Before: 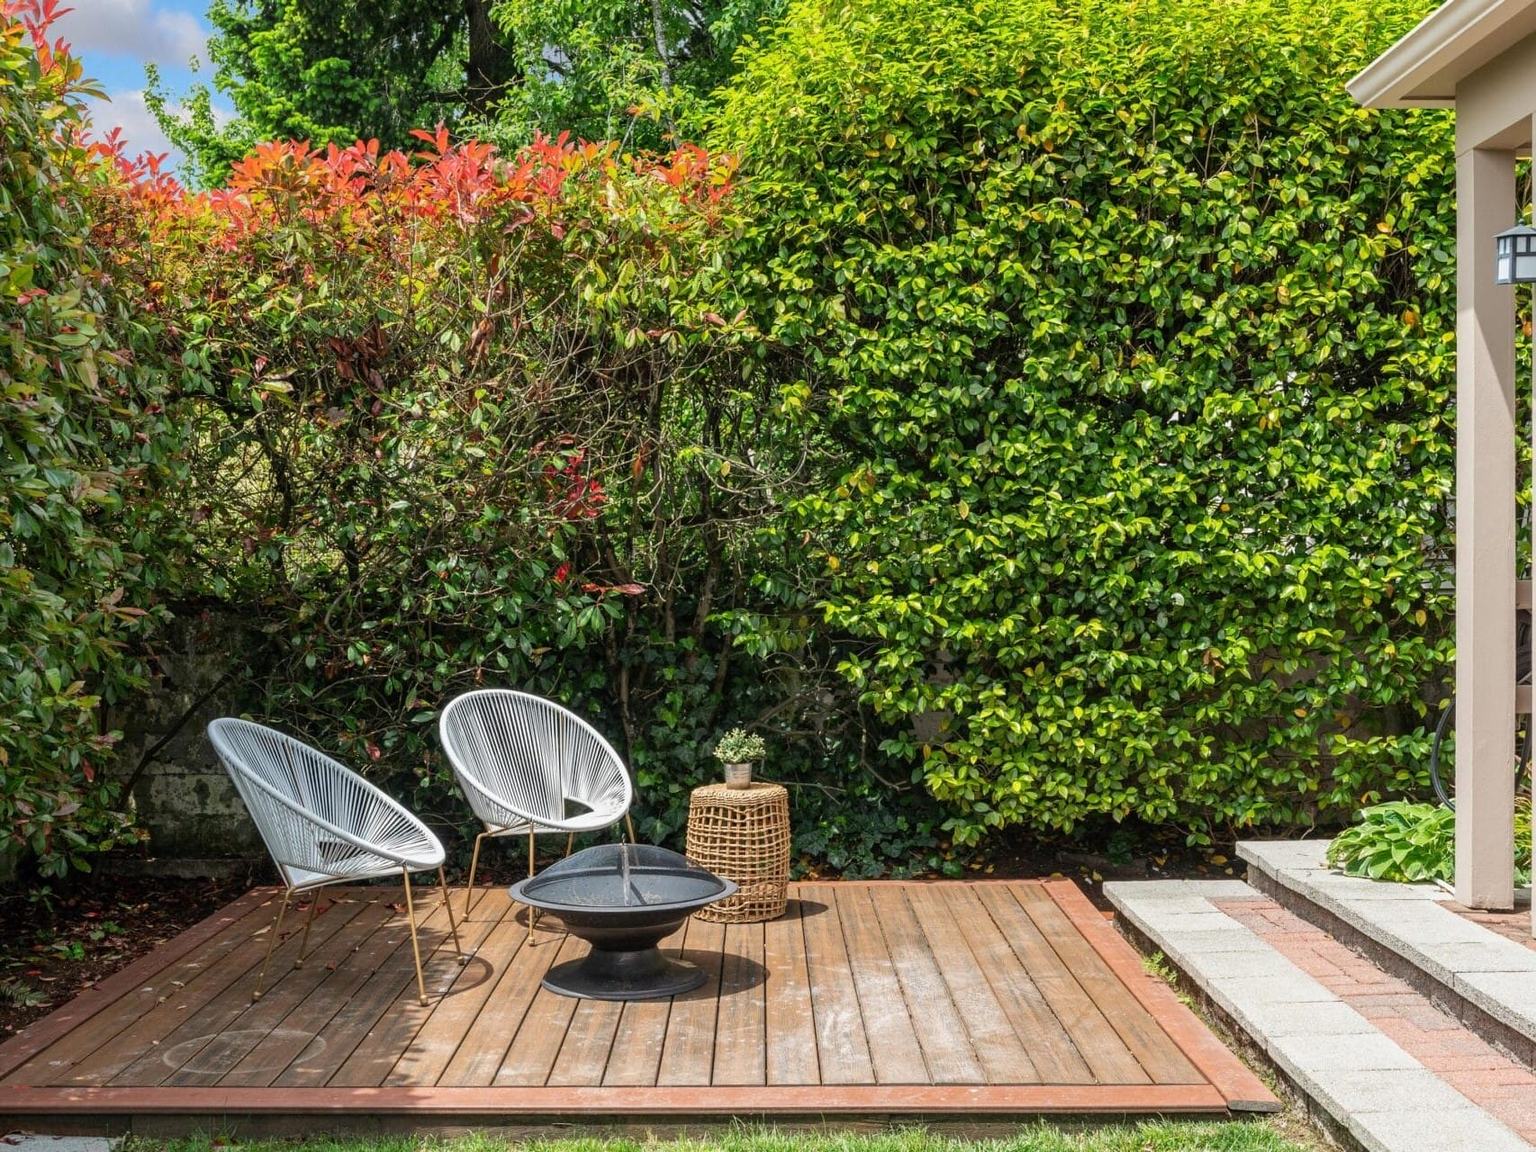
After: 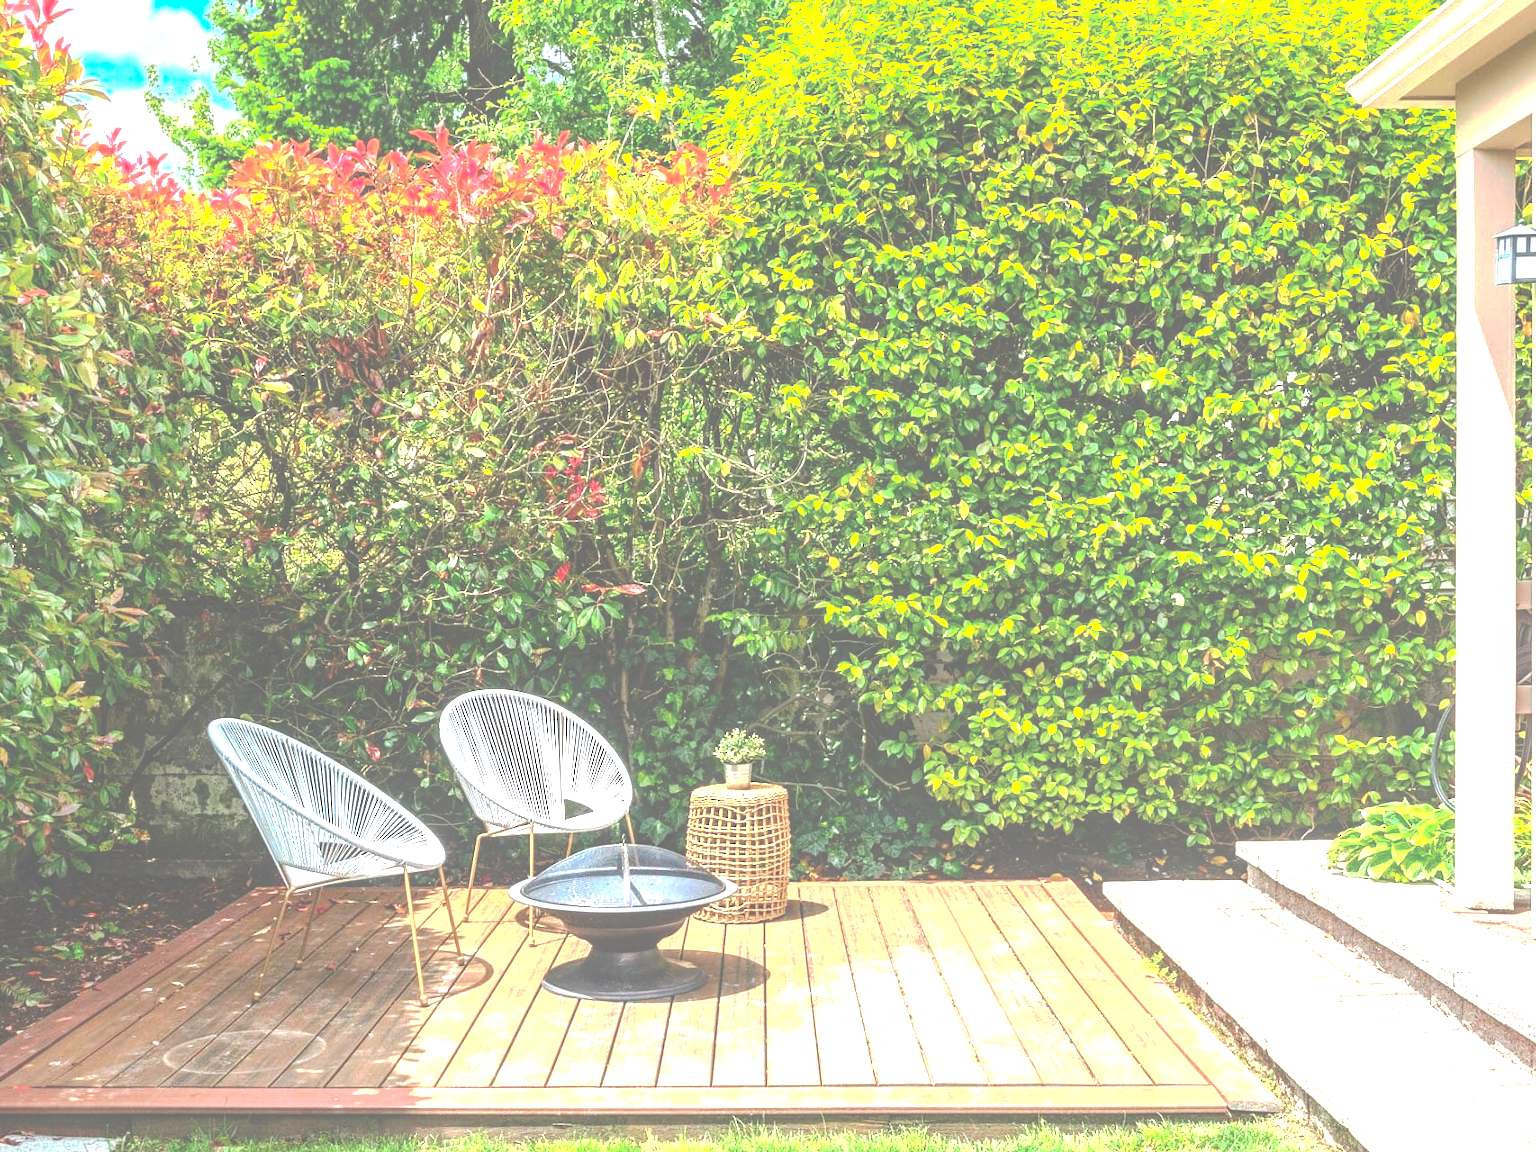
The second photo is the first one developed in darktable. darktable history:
exposure: black level correction 0, exposure 1.914 EV, compensate highlight preservation false
color balance rgb: linear chroma grading › global chroma 8.376%, perceptual saturation grading › global saturation 34.575%, perceptual saturation grading › highlights -25.655%, perceptual saturation grading › shadows 25.63%, contrast -10.462%
local contrast: on, module defaults
tone curve: curves: ch0 [(0, 0) (0.003, 0.453) (0.011, 0.457) (0.025, 0.457) (0.044, 0.463) (0.069, 0.464) (0.1, 0.471) (0.136, 0.475) (0.177, 0.481) (0.224, 0.486) (0.277, 0.496) (0.335, 0.515) (0.399, 0.544) (0.468, 0.577) (0.543, 0.621) (0.623, 0.67) (0.709, 0.73) (0.801, 0.788) (0.898, 0.848) (1, 1)], preserve colors none
